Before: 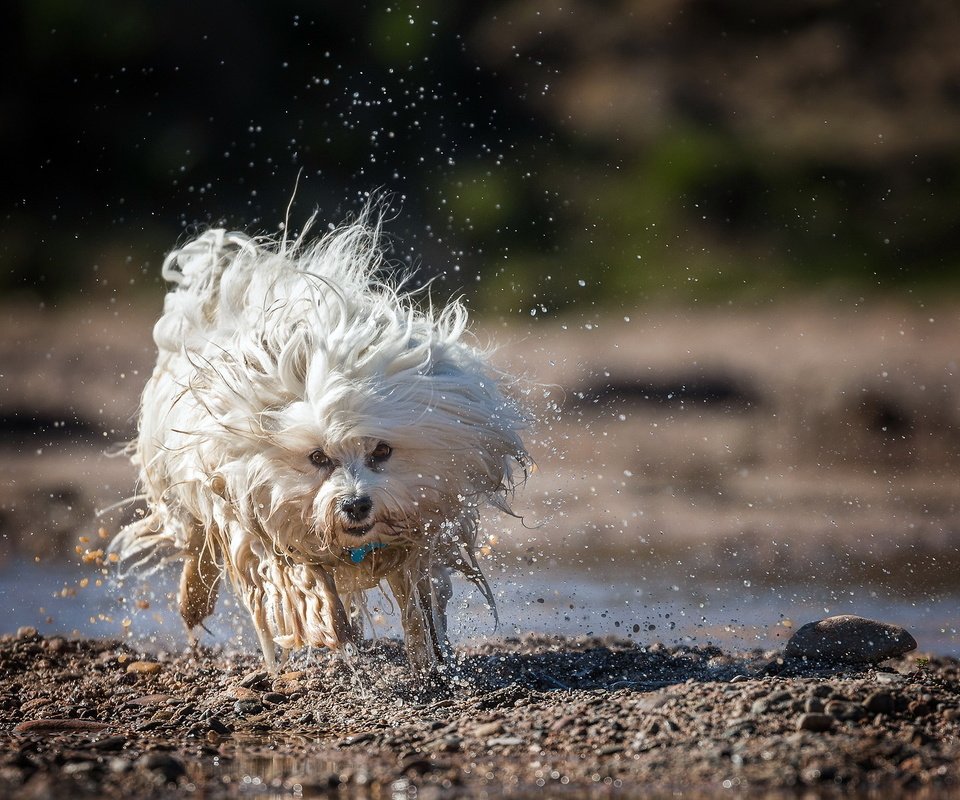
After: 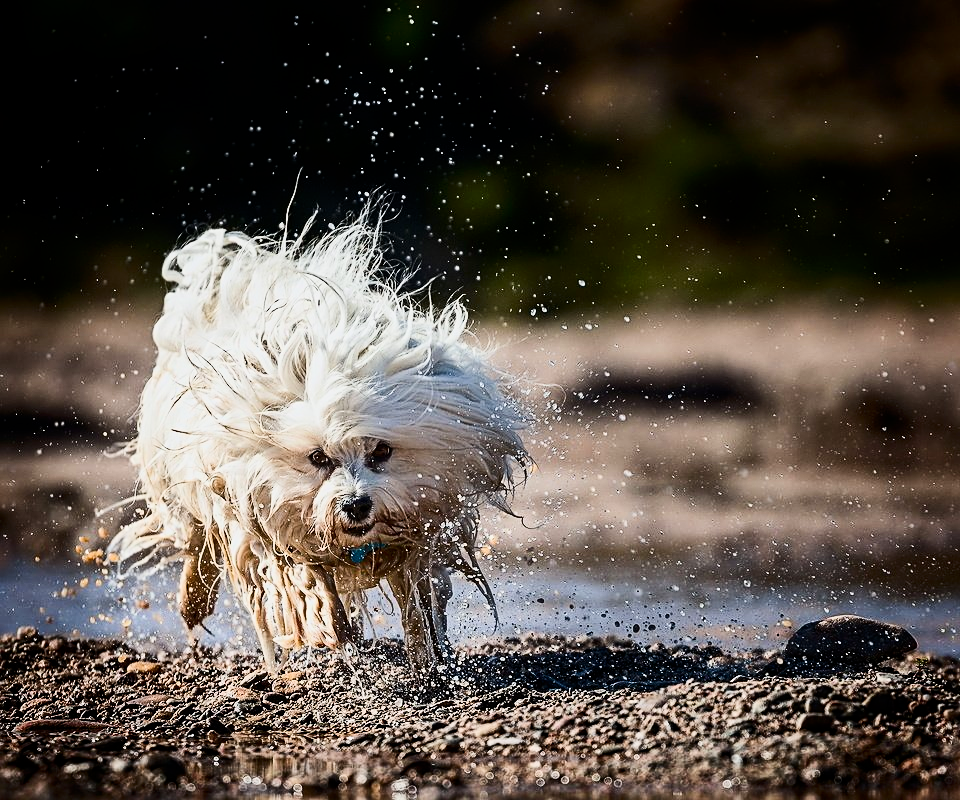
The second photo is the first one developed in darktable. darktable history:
filmic rgb: black relative exposure -7.65 EV, white relative exposure 4.56 EV, hardness 3.61
sharpen: on, module defaults
contrast brightness saturation: contrast 0.4, brightness 0.05, saturation 0.25
